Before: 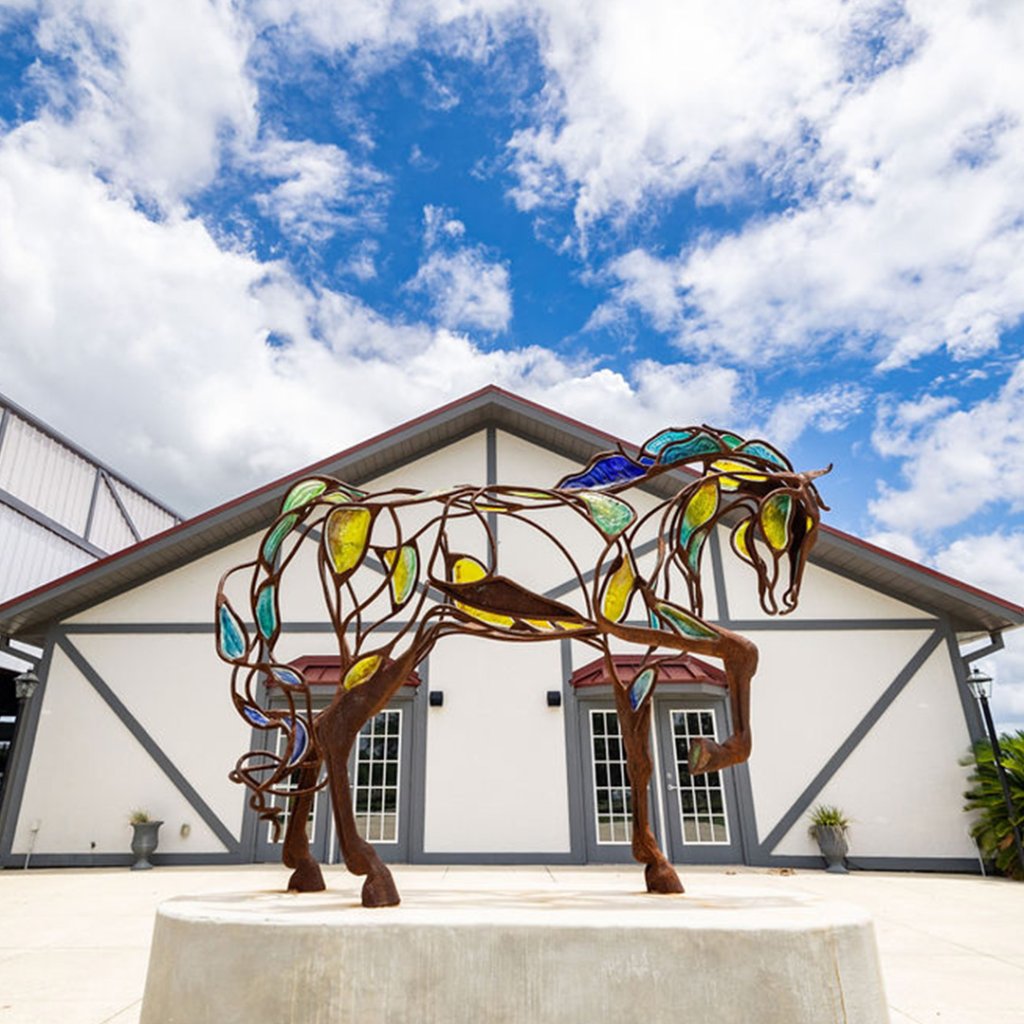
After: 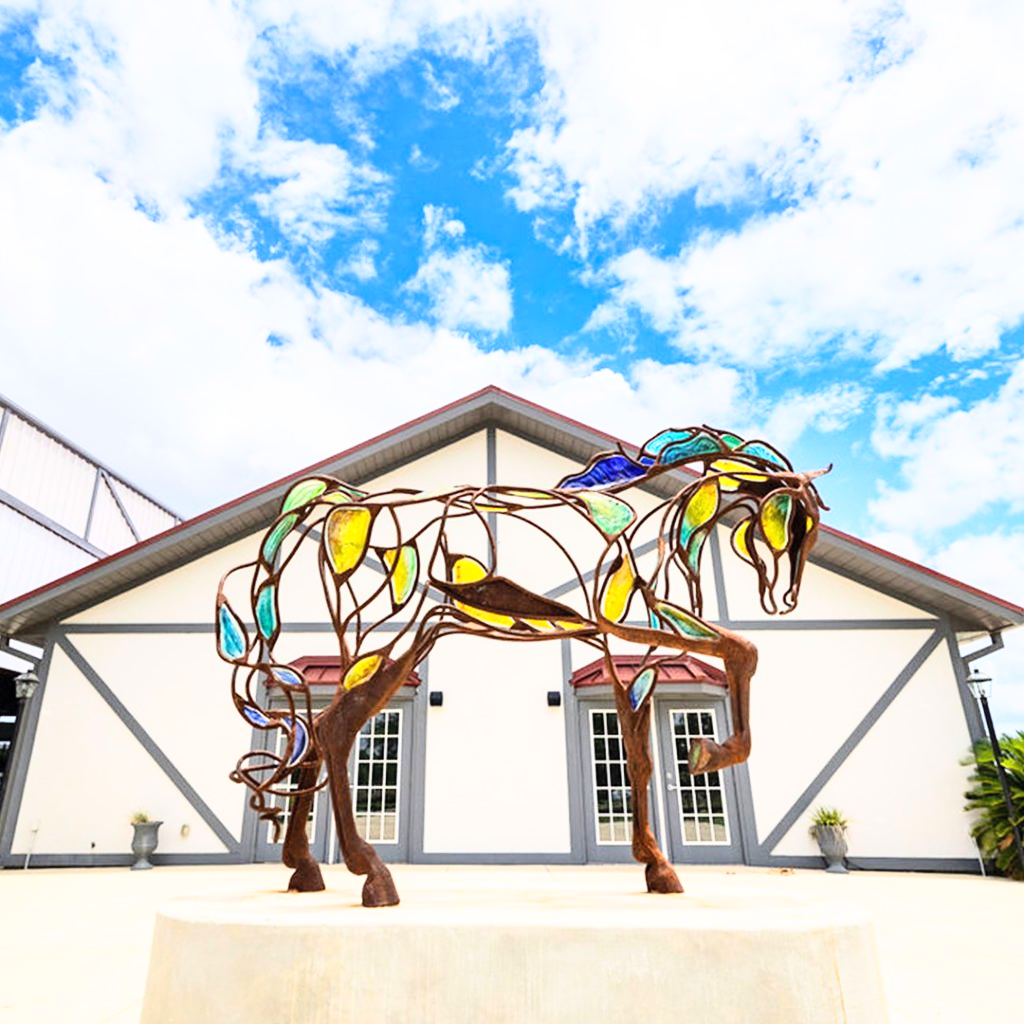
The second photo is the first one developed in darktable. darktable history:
shadows and highlights: radius 125.46, shadows 21.19, highlights -21.19, low approximation 0.01
base curve: curves: ch0 [(0, 0) (0.018, 0.026) (0.143, 0.37) (0.33, 0.731) (0.458, 0.853) (0.735, 0.965) (0.905, 0.986) (1, 1)]
